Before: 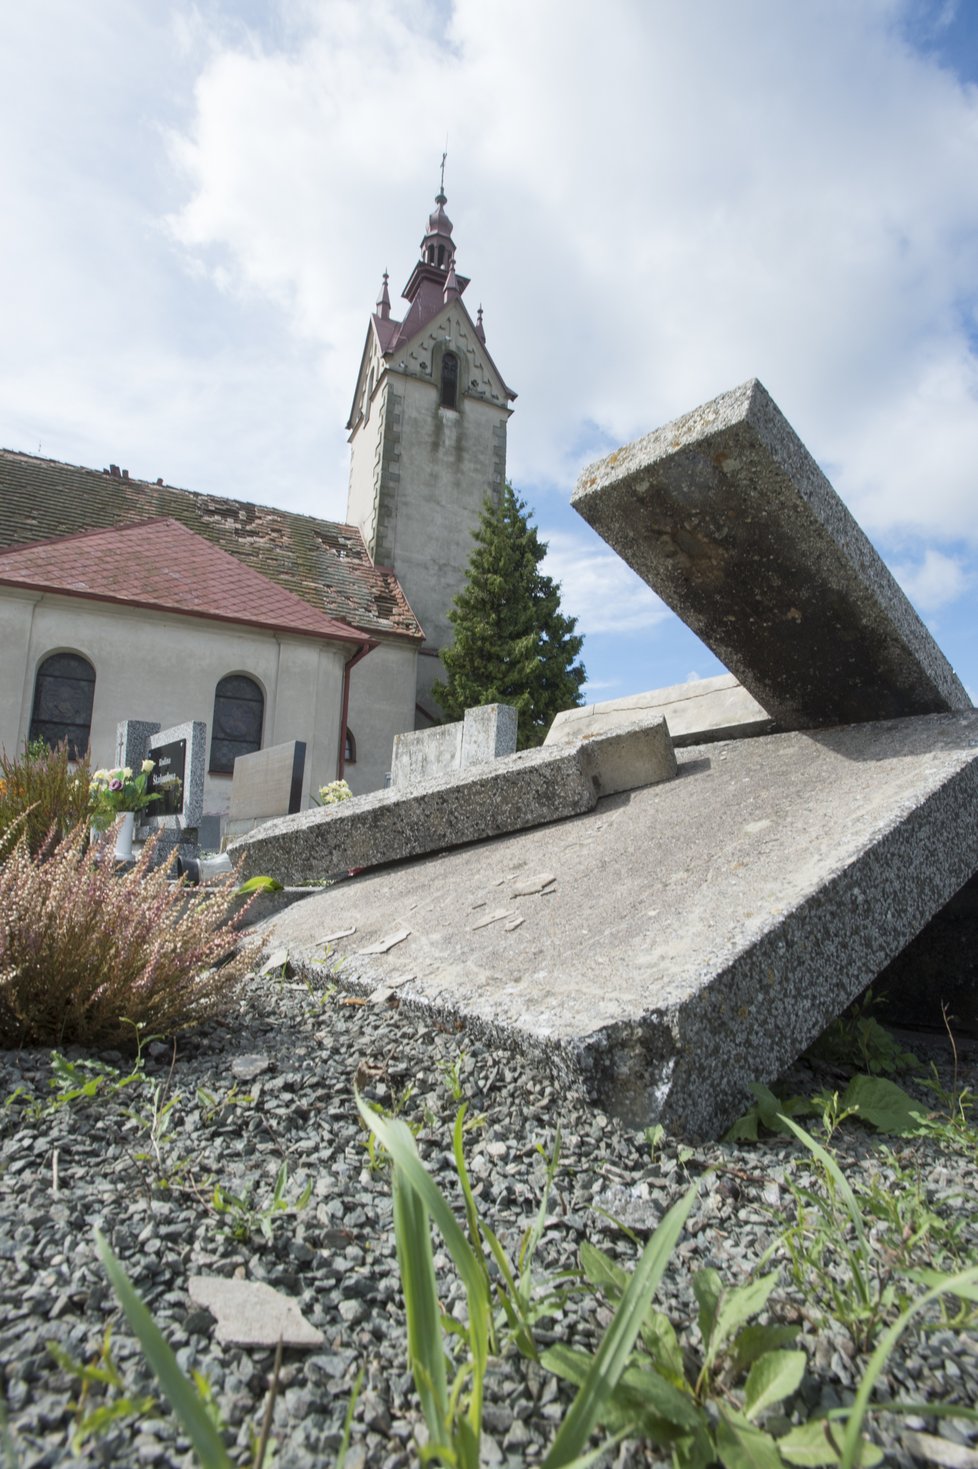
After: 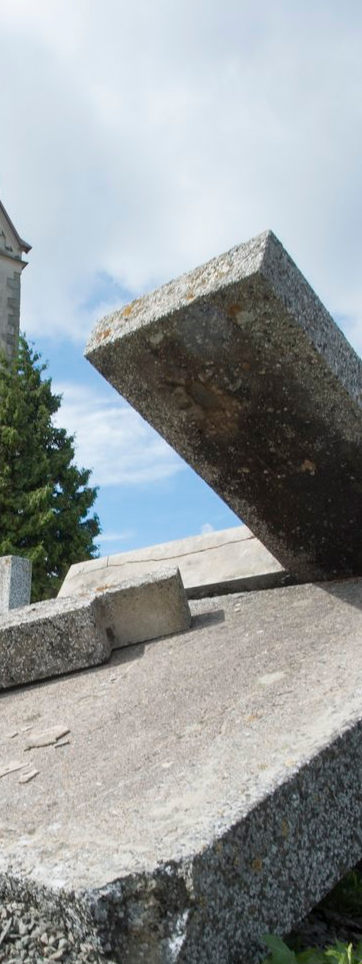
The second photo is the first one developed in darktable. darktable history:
crop and rotate: left 49.727%, top 10.097%, right 13.251%, bottom 24.236%
